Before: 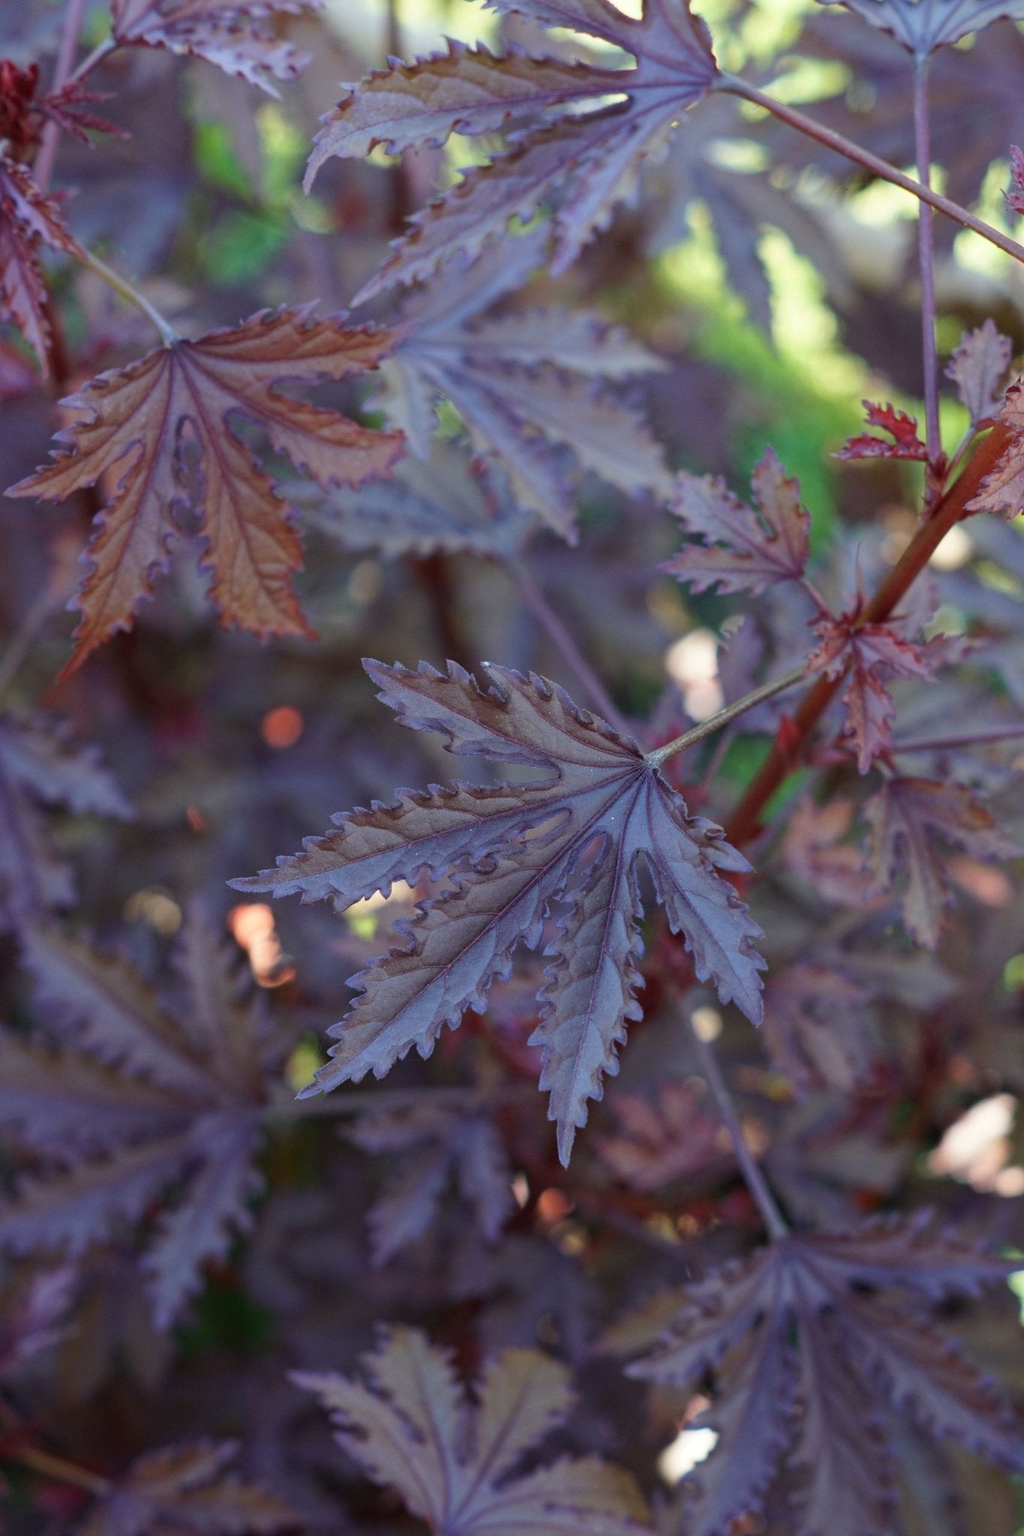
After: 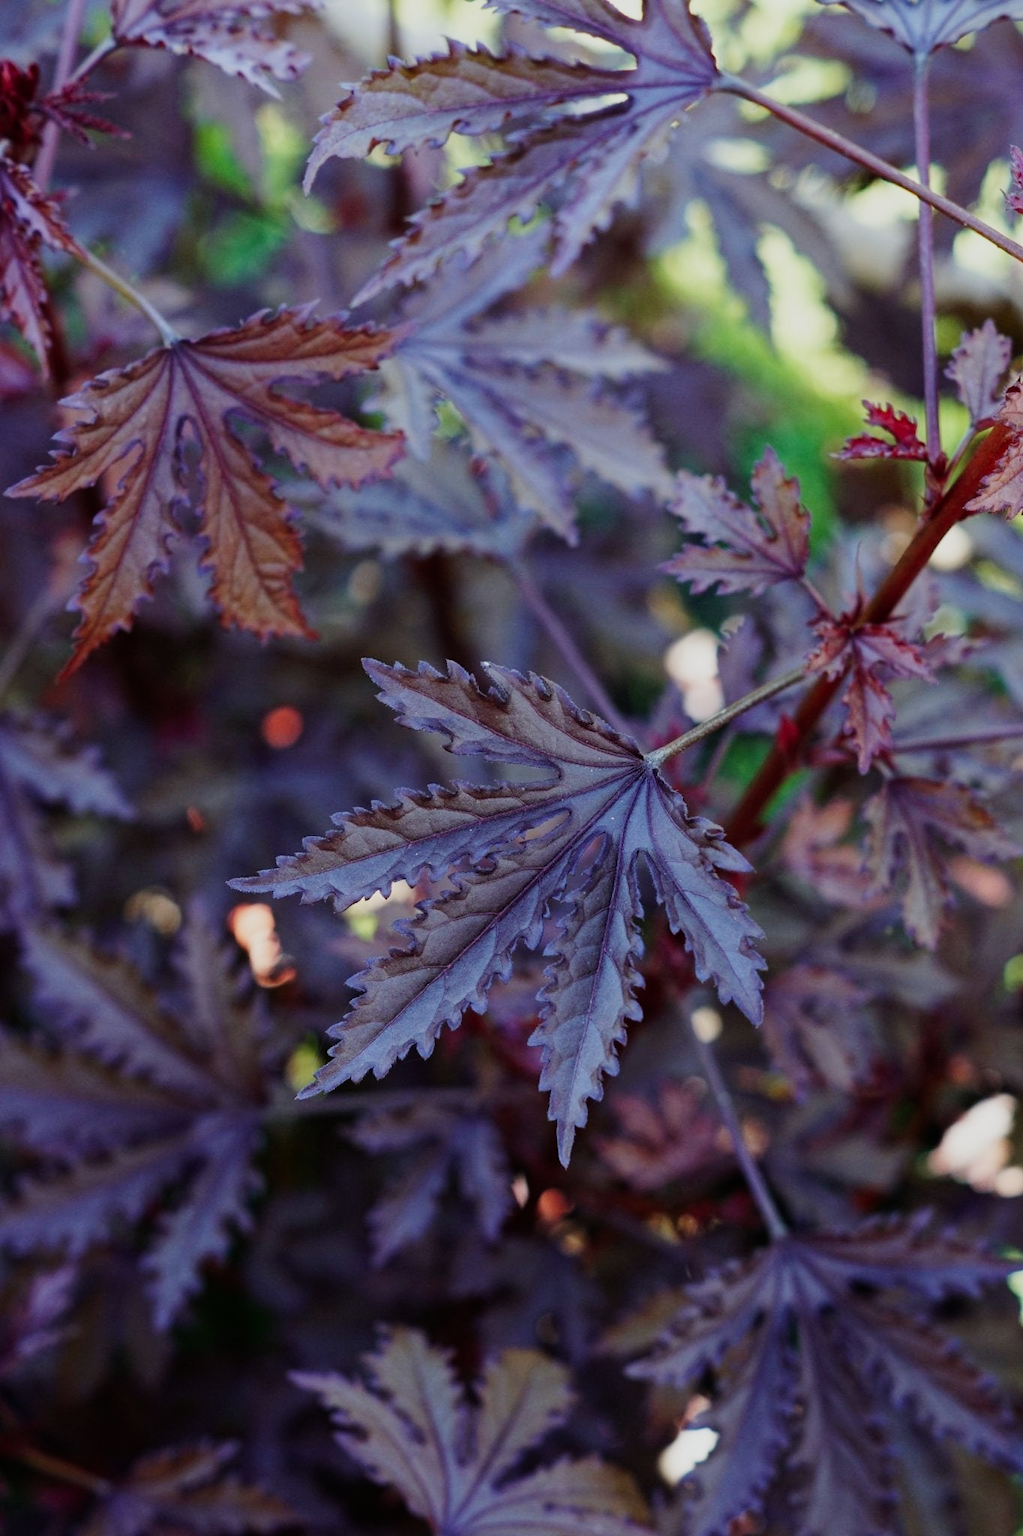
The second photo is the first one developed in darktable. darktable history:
sigmoid: contrast 1.69, skew -0.23, preserve hue 0%, red attenuation 0.1, red rotation 0.035, green attenuation 0.1, green rotation -0.017, blue attenuation 0.15, blue rotation -0.052, base primaries Rec2020
white balance: red 0.988, blue 1.017
